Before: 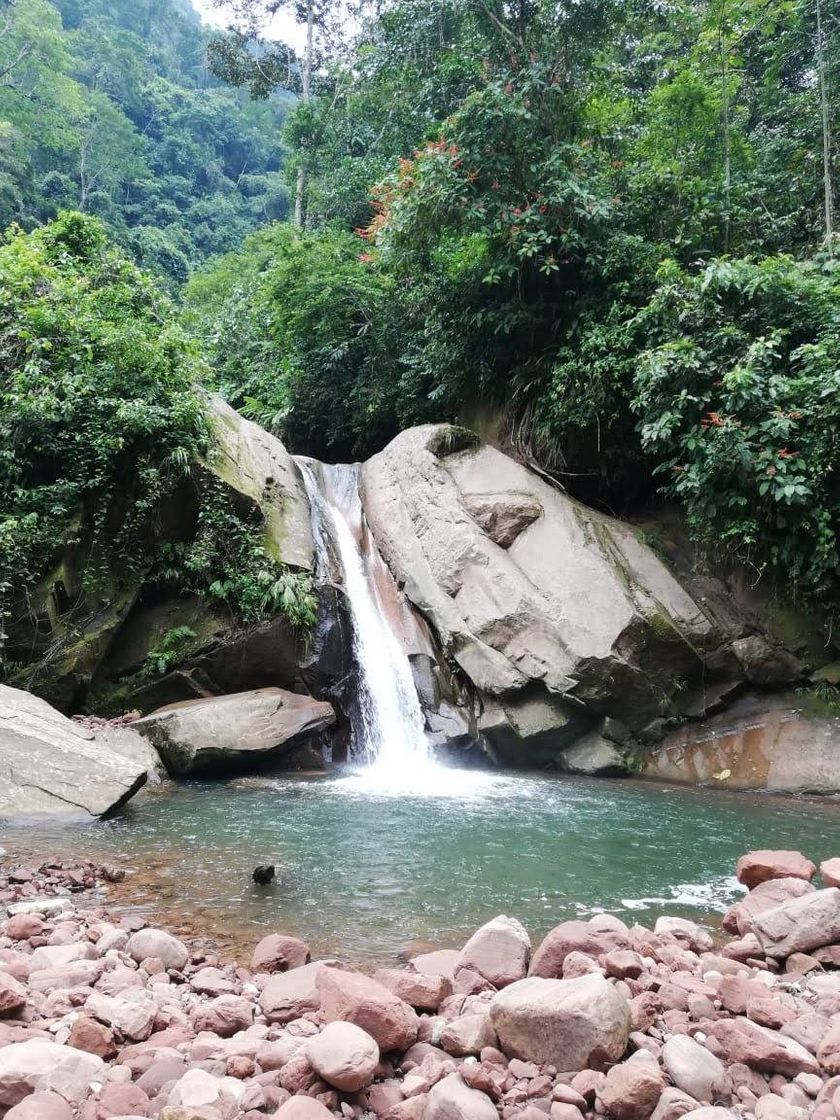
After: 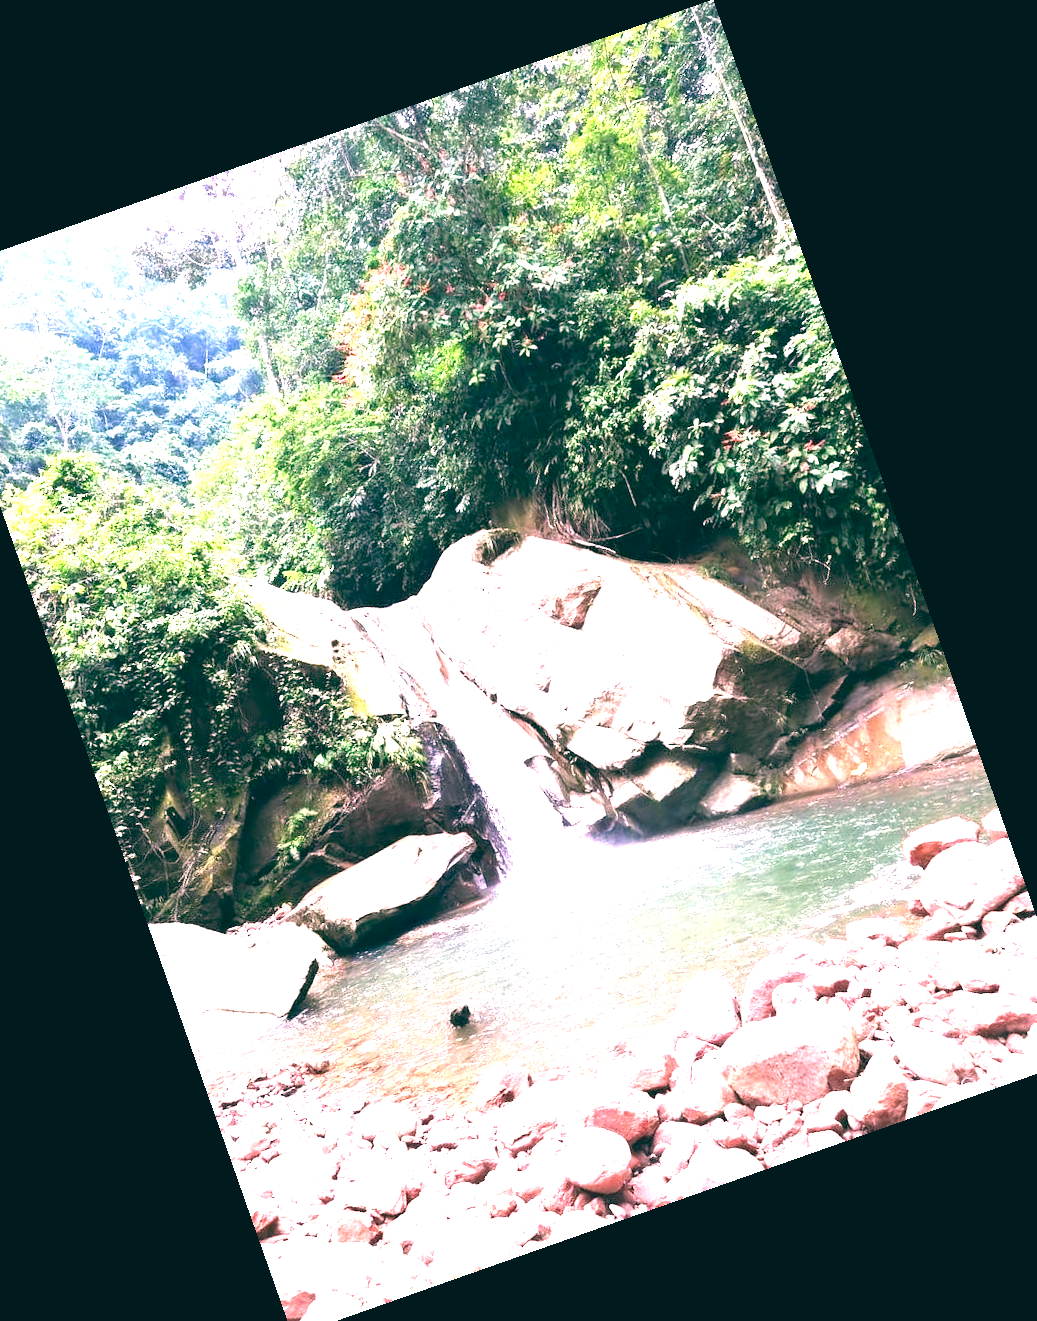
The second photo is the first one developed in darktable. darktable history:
exposure: black level correction 0, exposure 1.9 EV, compensate highlight preservation false
crop and rotate: angle 19.43°, left 6.812%, right 4.125%, bottom 1.087%
white balance: red 1.188, blue 1.11
color balance: lift [1.005, 0.99, 1.007, 1.01], gamma [1, 0.979, 1.011, 1.021], gain [0.923, 1.098, 1.025, 0.902], input saturation 90.45%, contrast 7.73%, output saturation 105.91%
